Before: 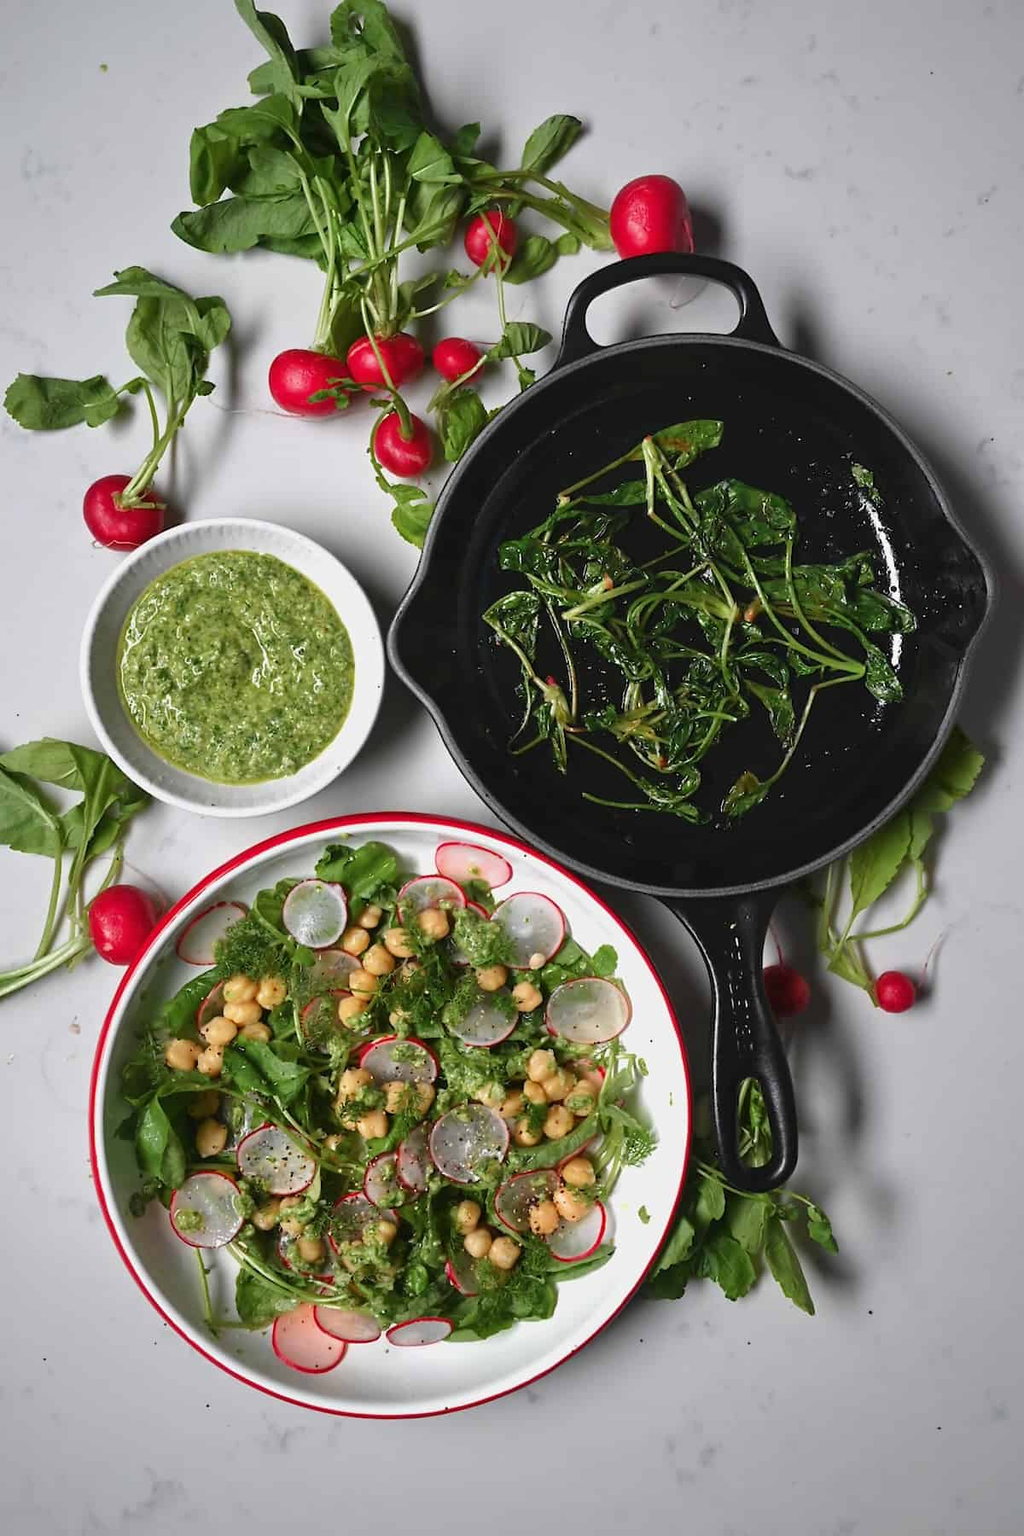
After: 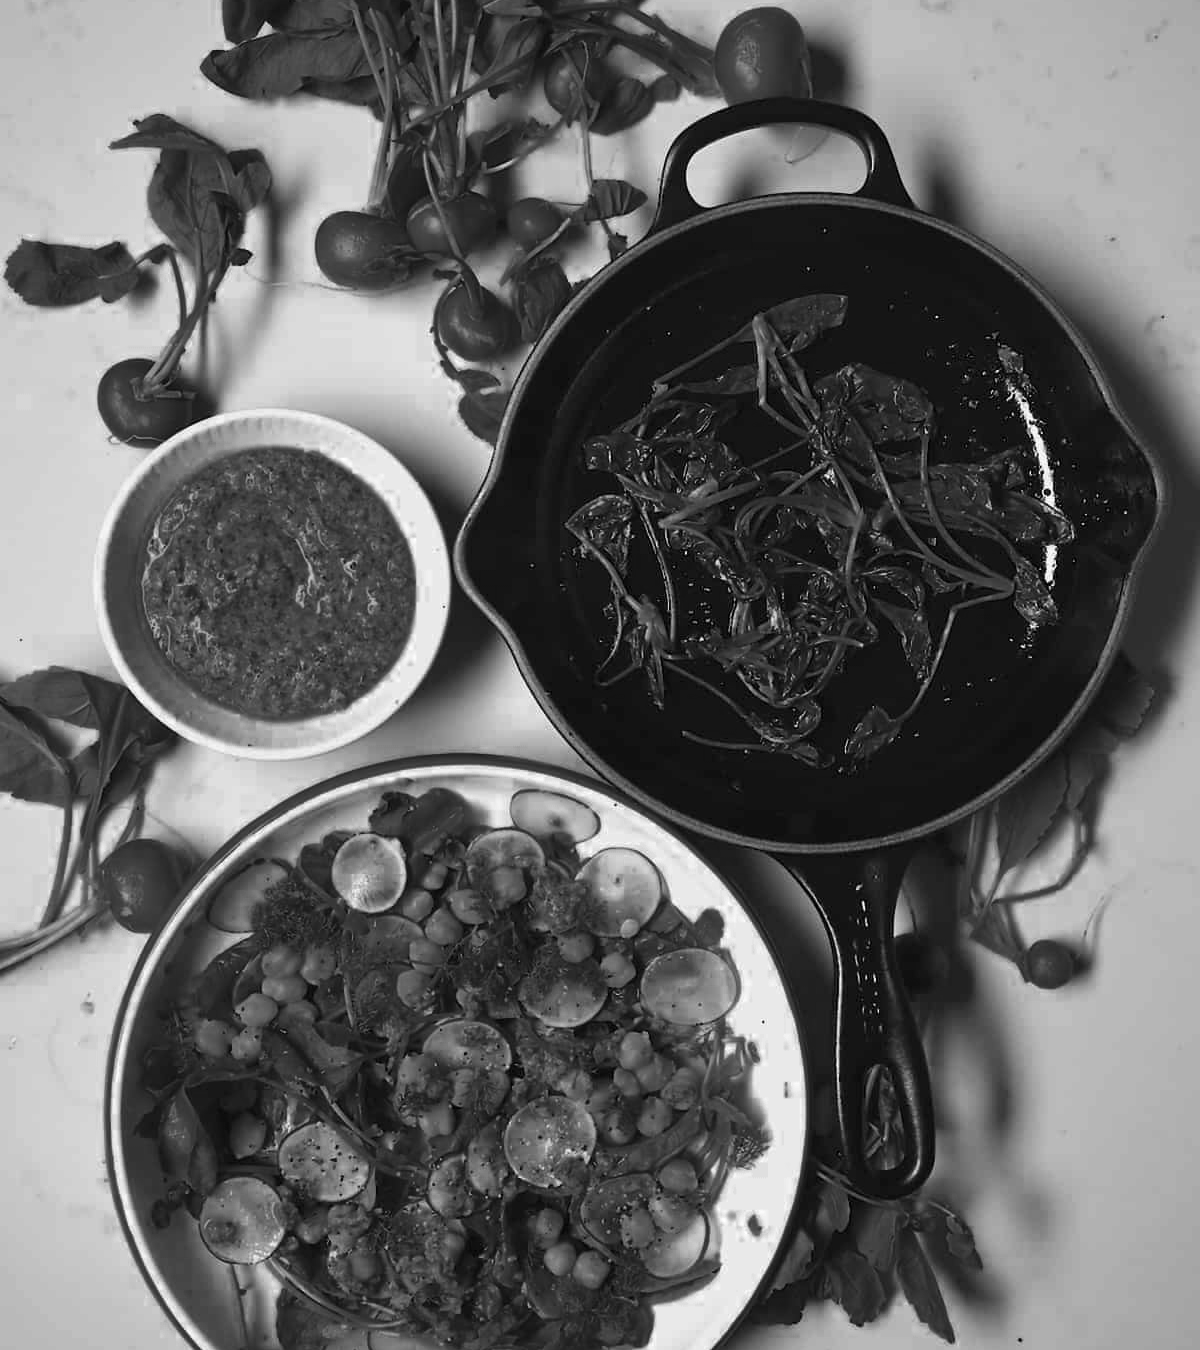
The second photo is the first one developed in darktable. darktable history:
color zones: curves: ch0 [(0.287, 0.048) (0.493, 0.484) (0.737, 0.816)]; ch1 [(0, 0) (0.143, 0) (0.286, 0) (0.429, 0) (0.571, 0) (0.714, 0) (0.857, 0)]
crop: top 11.038%, bottom 13.962%
levels: levels [0.031, 0.5, 0.969]
contrast brightness saturation: contrast -0.08, brightness -0.04, saturation -0.11
